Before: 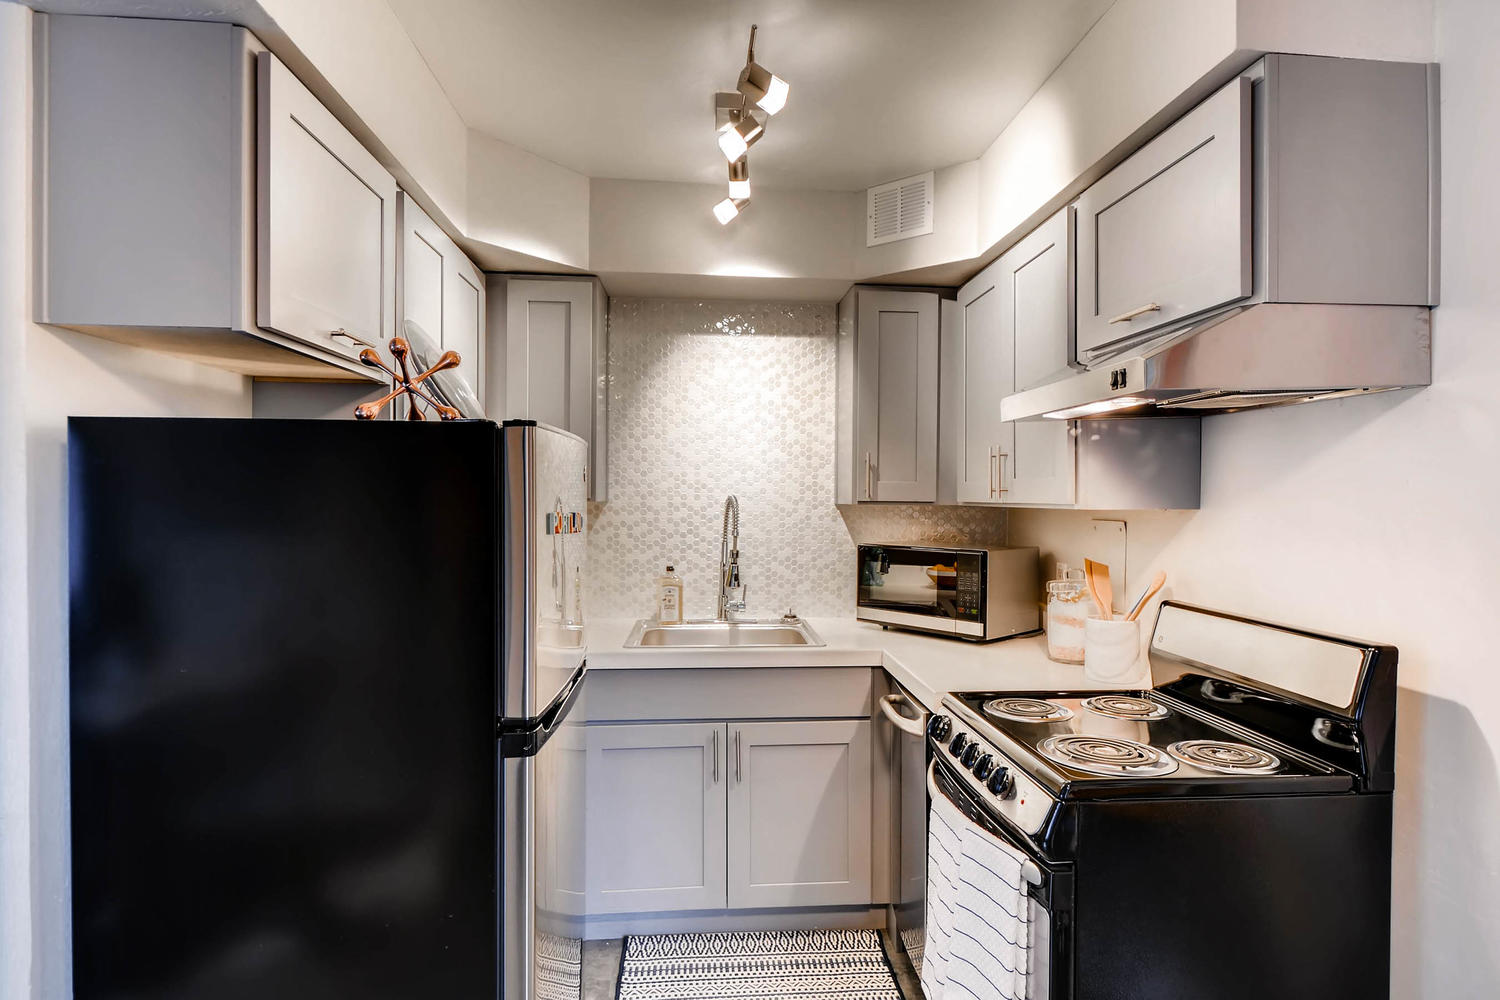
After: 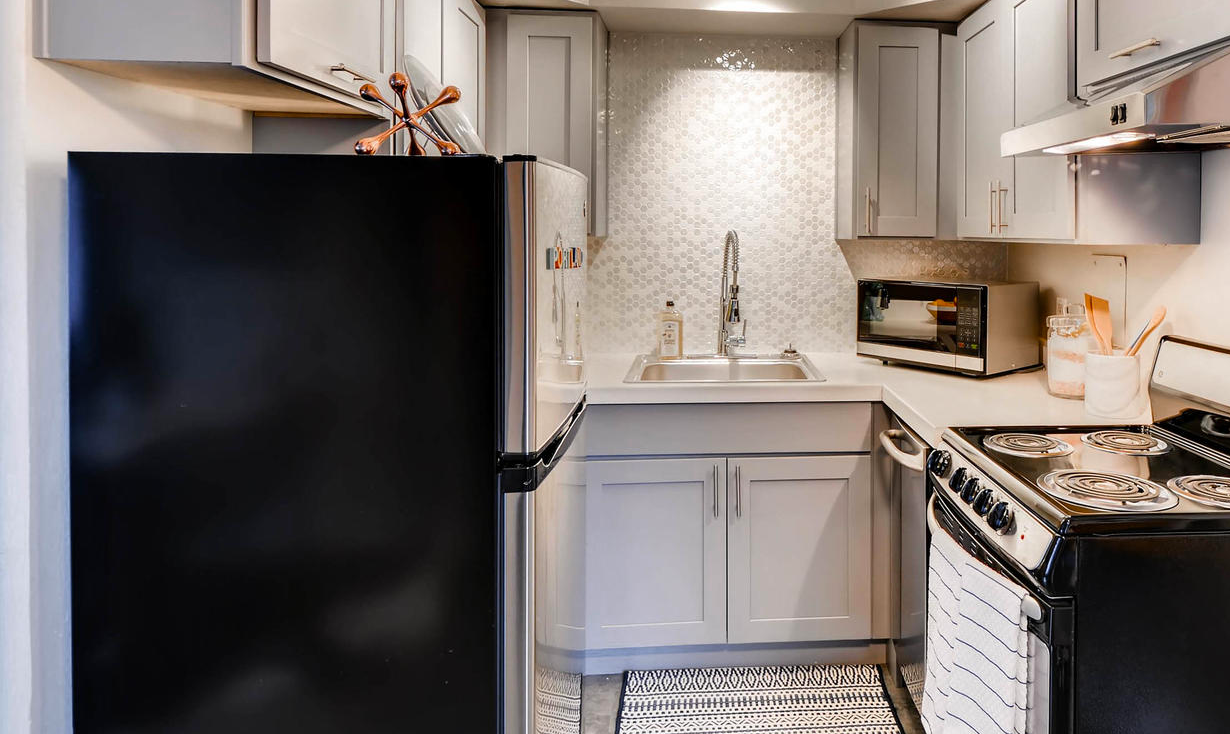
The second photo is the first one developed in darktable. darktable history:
color contrast: green-magenta contrast 1.1, blue-yellow contrast 1.1, unbound 0
crop: top 26.531%, right 17.959%
